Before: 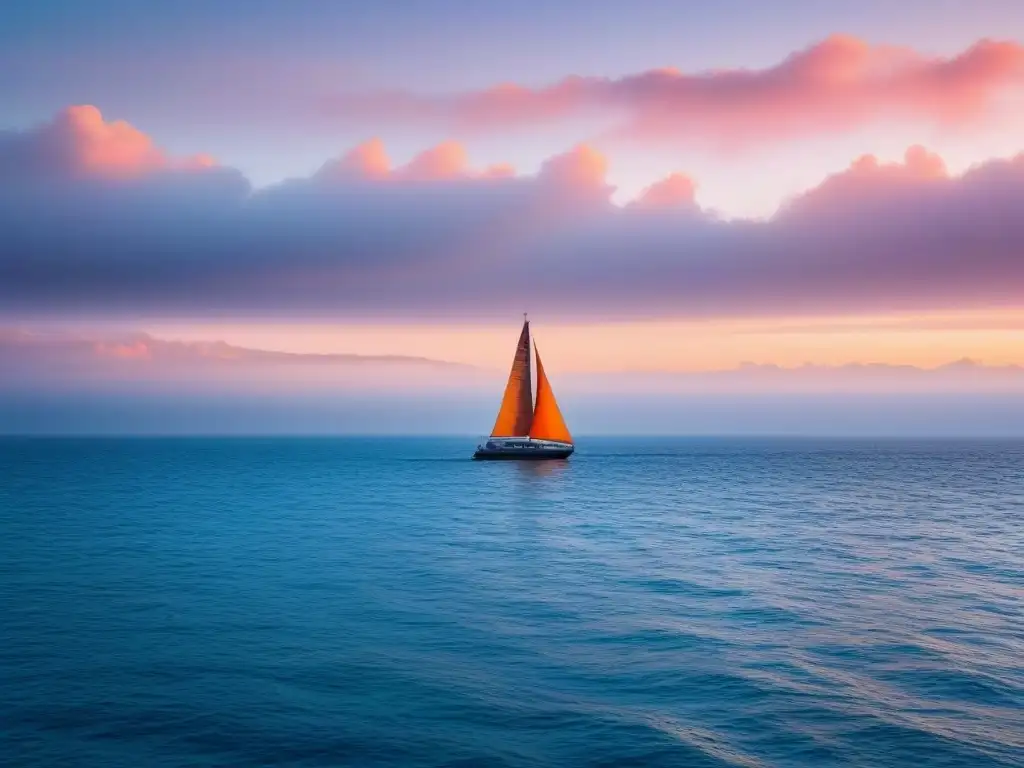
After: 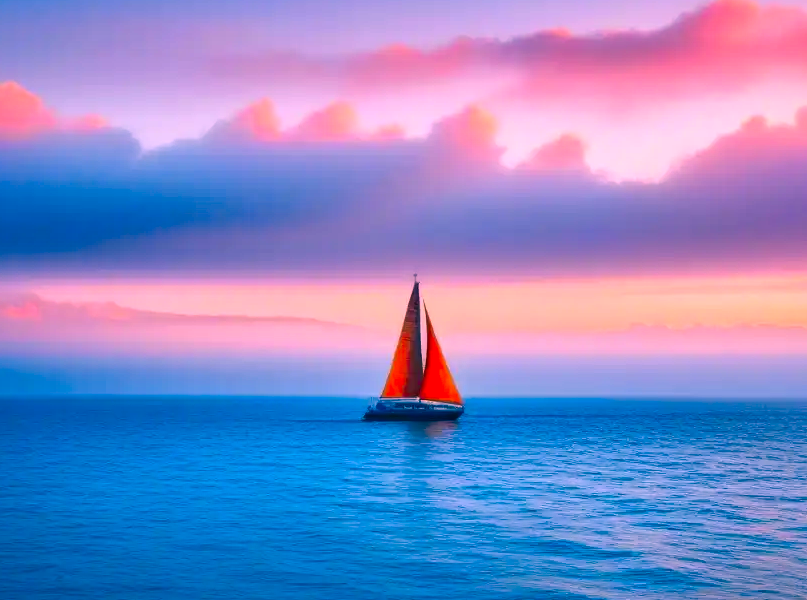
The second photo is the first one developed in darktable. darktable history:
crop and rotate: left 10.77%, top 5.1%, right 10.41%, bottom 16.76%
color correction: highlights a* 17.03, highlights b* 0.205, shadows a* -15.38, shadows b* -14.56, saturation 1.5
local contrast: mode bilateral grid, contrast 20, coarseness 50, detail 150%, midtone range 0.2
